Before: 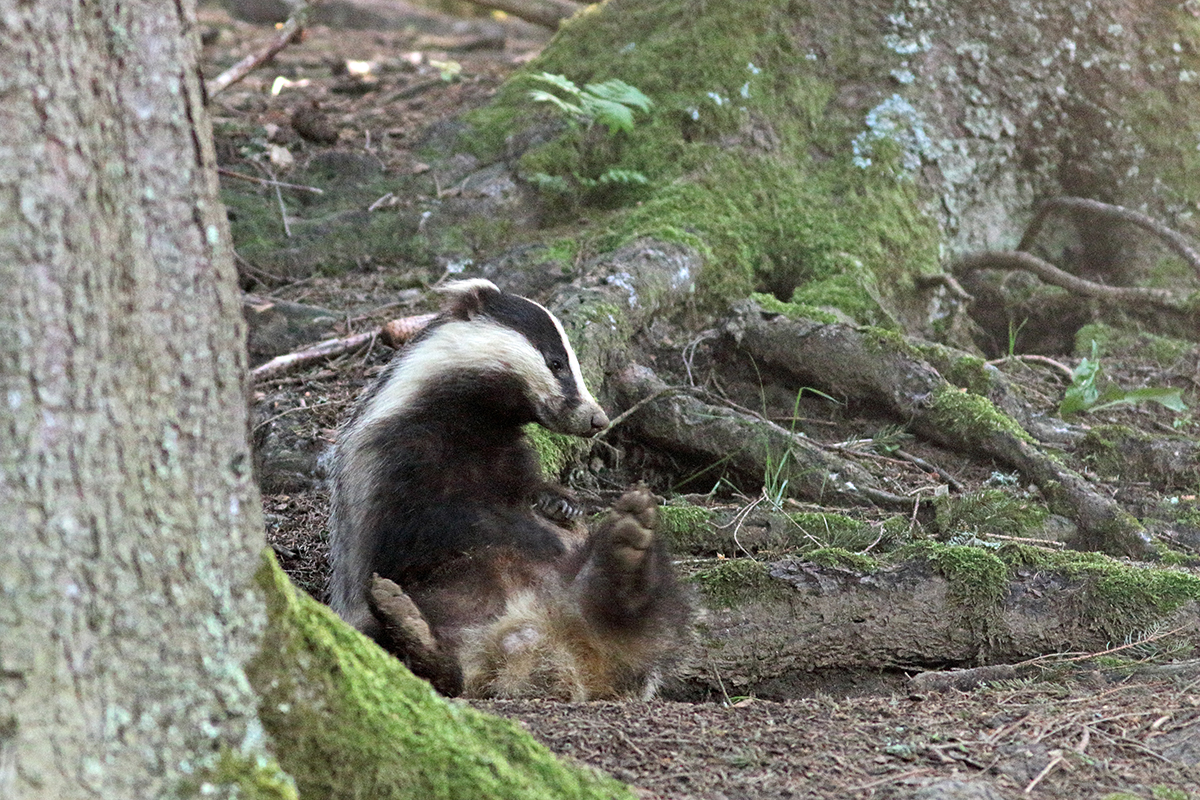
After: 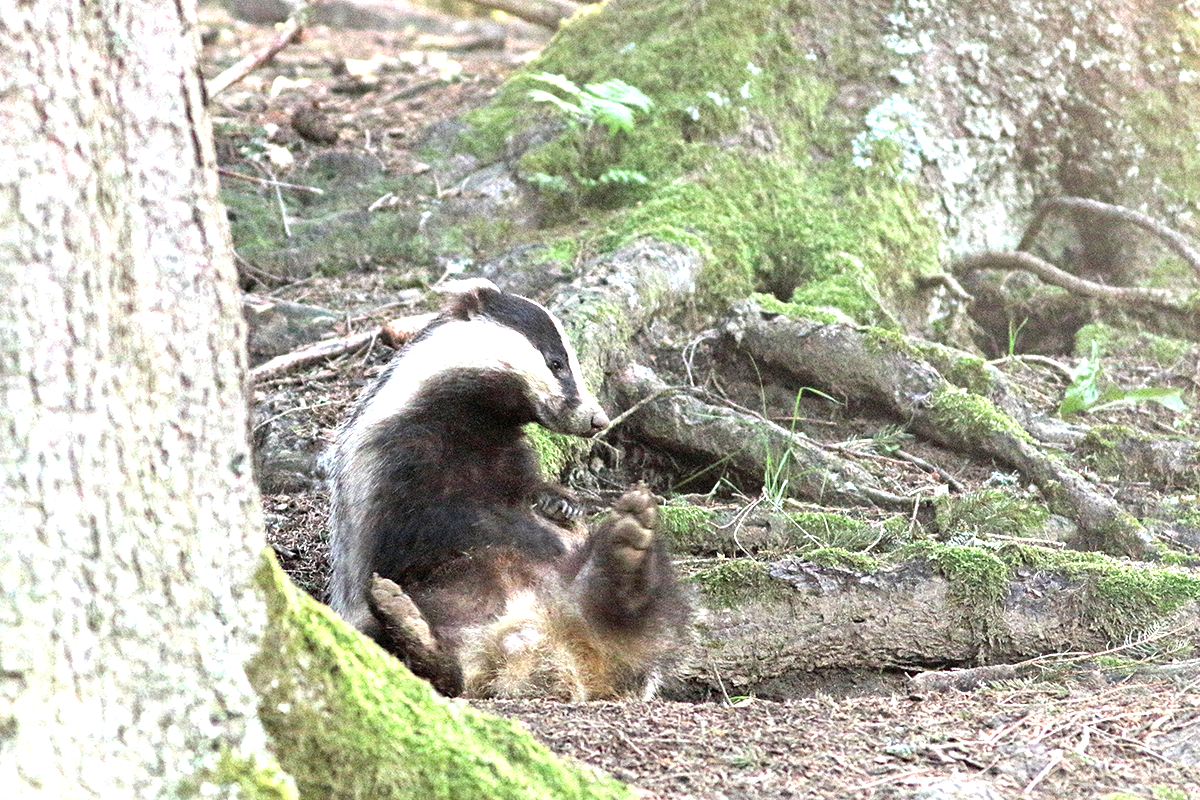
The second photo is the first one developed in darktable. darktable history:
exposure: black level correction 0, exposure 1.374 EV, compensate highlight preservation false
